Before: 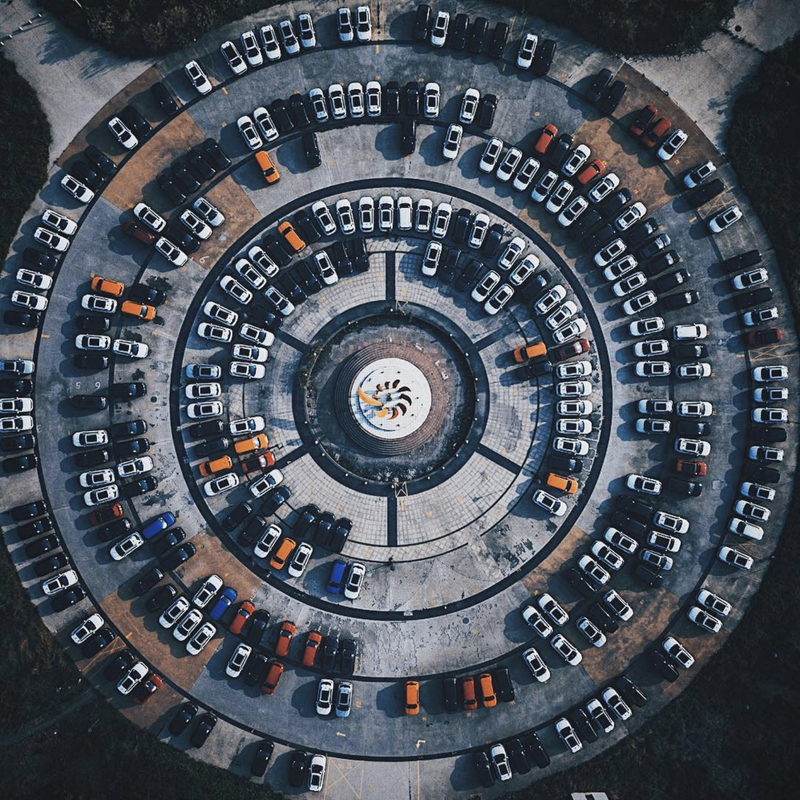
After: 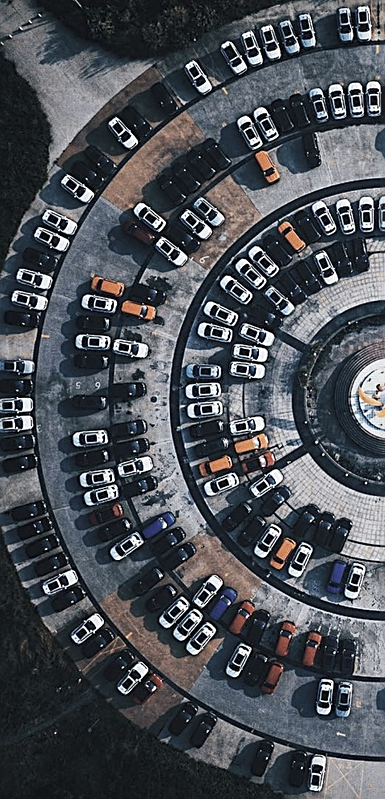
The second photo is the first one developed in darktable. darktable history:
local contrast: highlights 104%, shadows 102%, detail 132%, midtone range 0.2
crop and rotate: left 0.043%, top 0%, right 51.805%
exposure: compensate highlight preservation false
sharpen: on, module defaults
contrast brightness saturation: contrast 0.097, saturation -0.37
